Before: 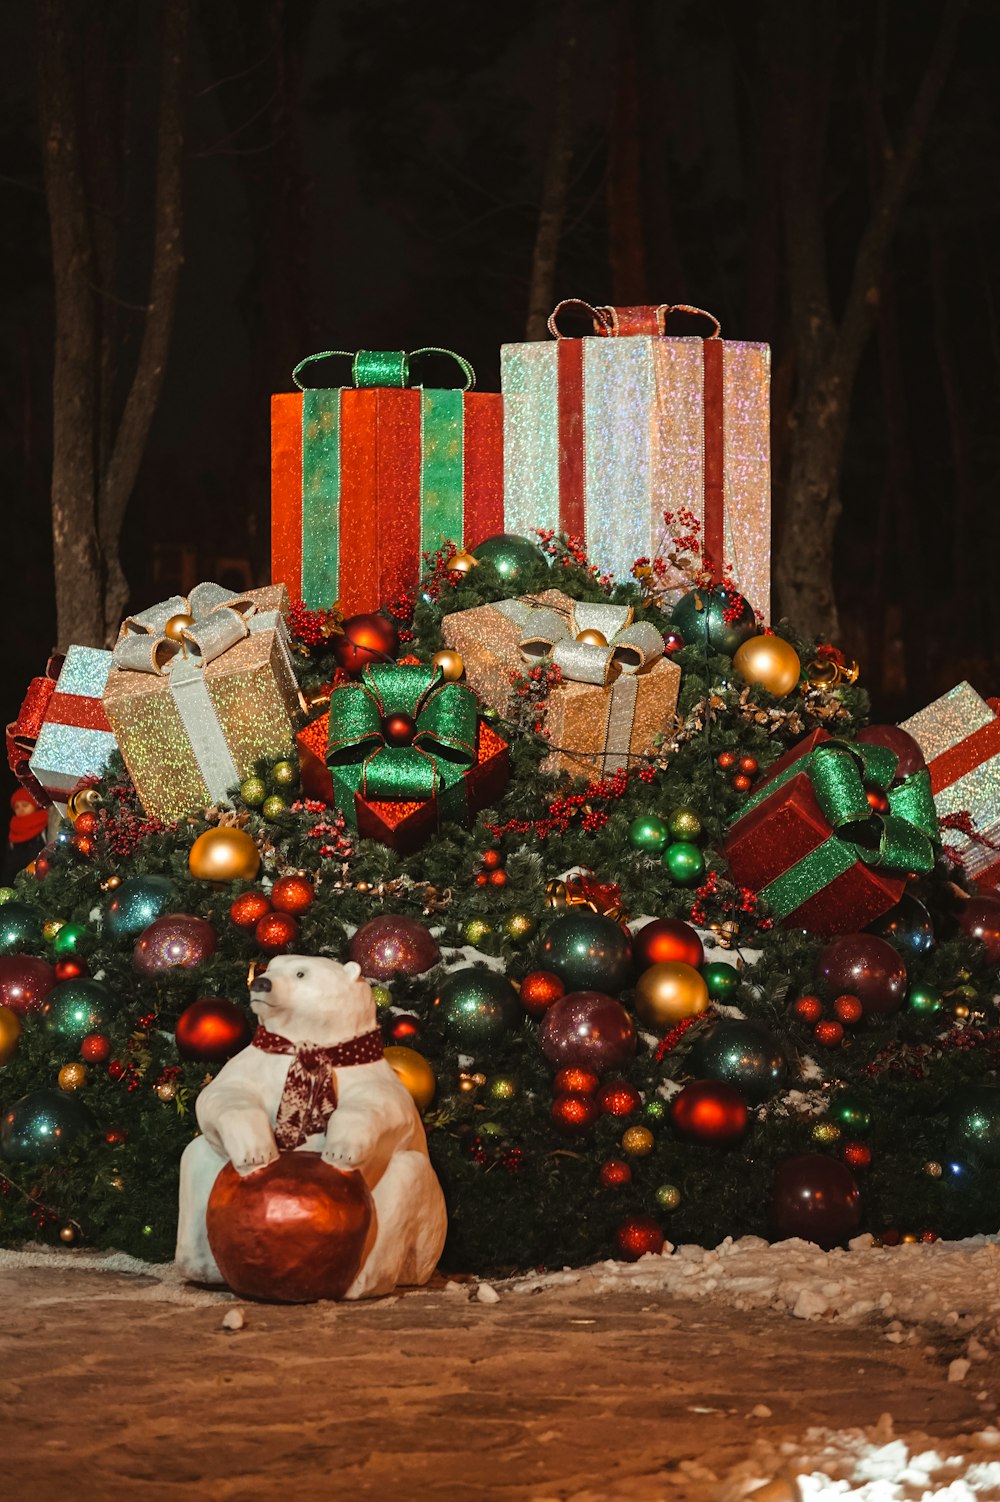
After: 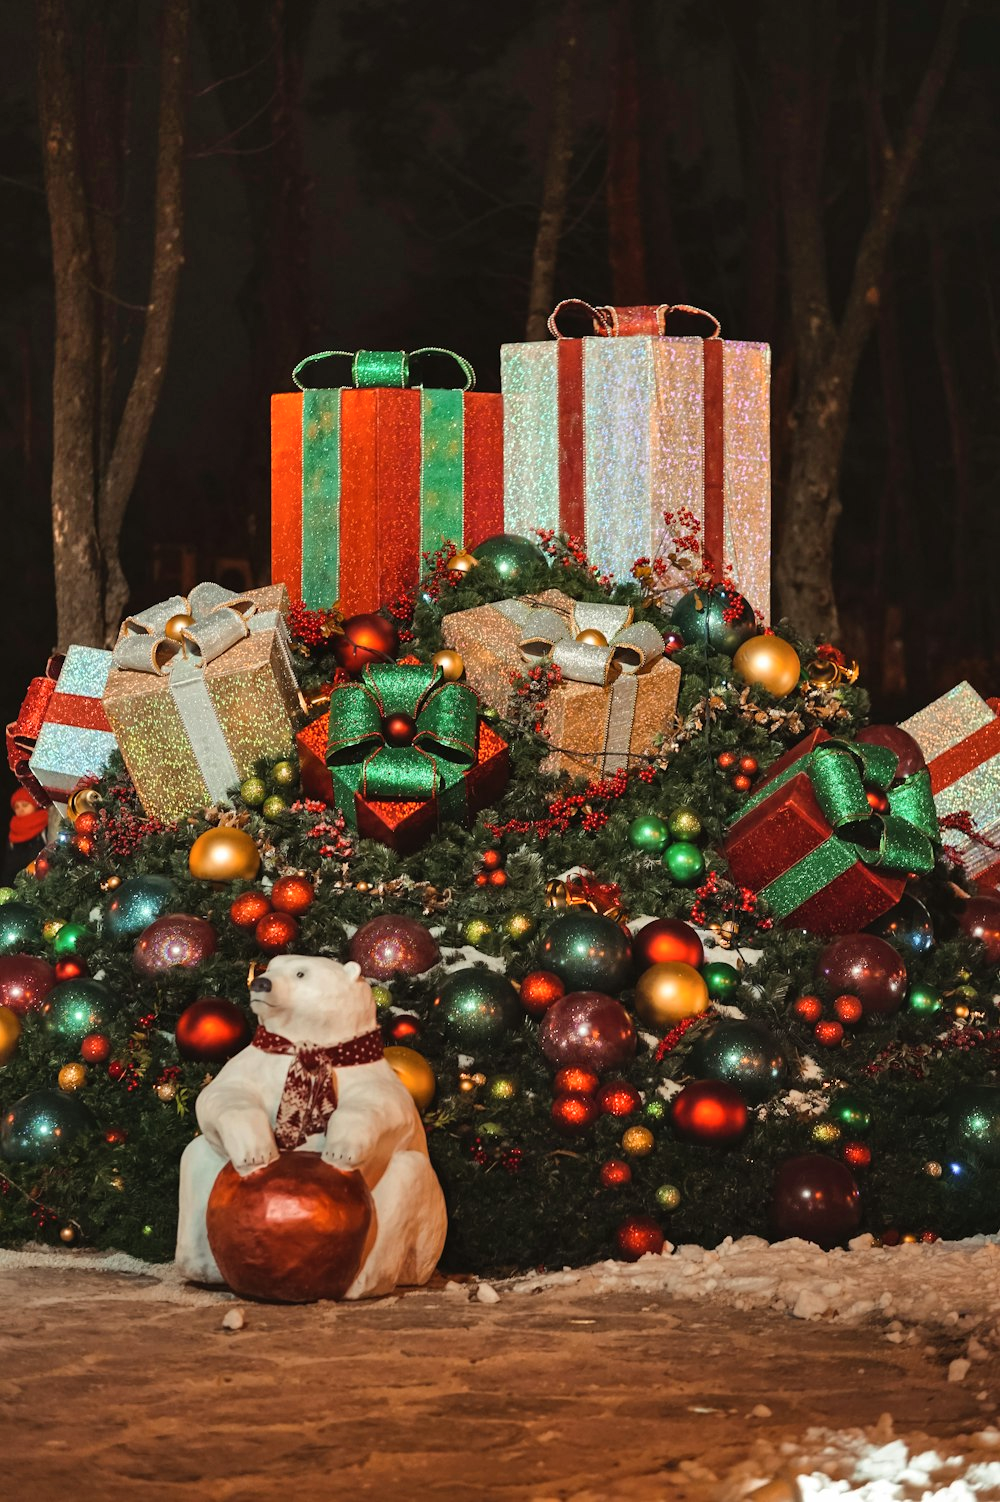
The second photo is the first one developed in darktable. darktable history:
base curve: curves: ch0 [(0, 0) (0.472, 0.455) (1, 1)], preserve colors none
shadows and highlights: soften with gaussian
